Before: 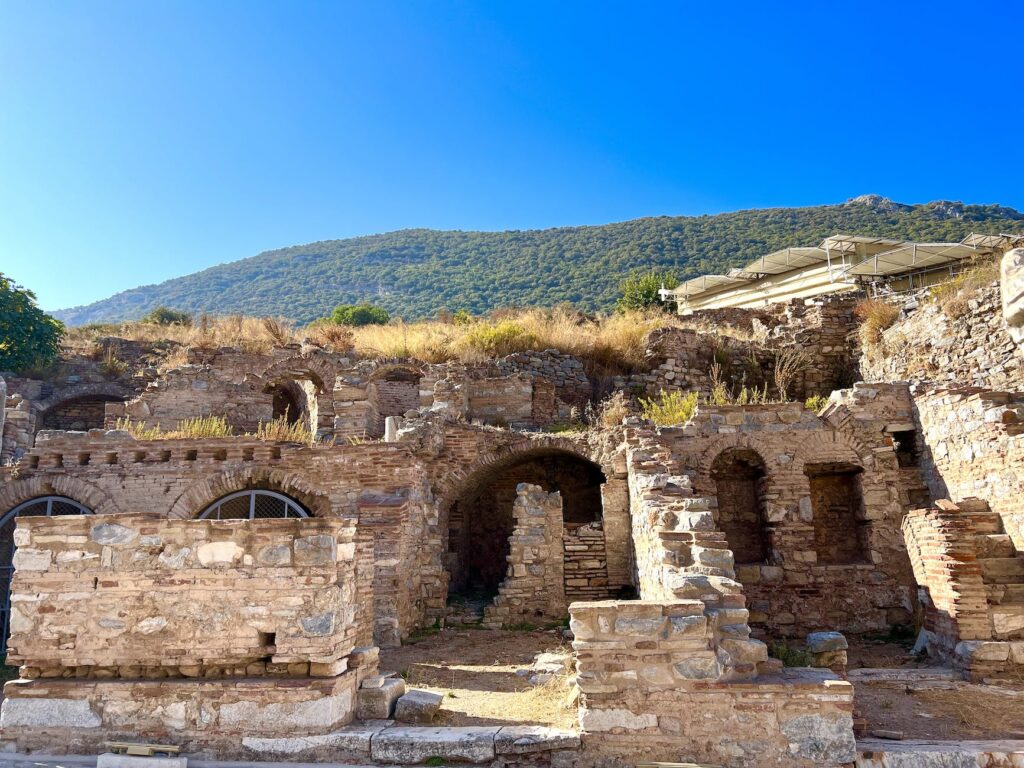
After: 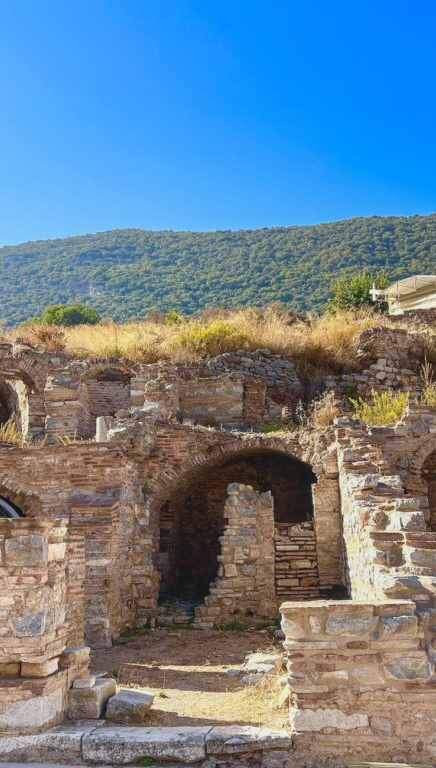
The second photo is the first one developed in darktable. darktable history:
local contrast: highlights 45%, shadows 5%, detail 99%
crop: left 28.266%, right 29.108%
